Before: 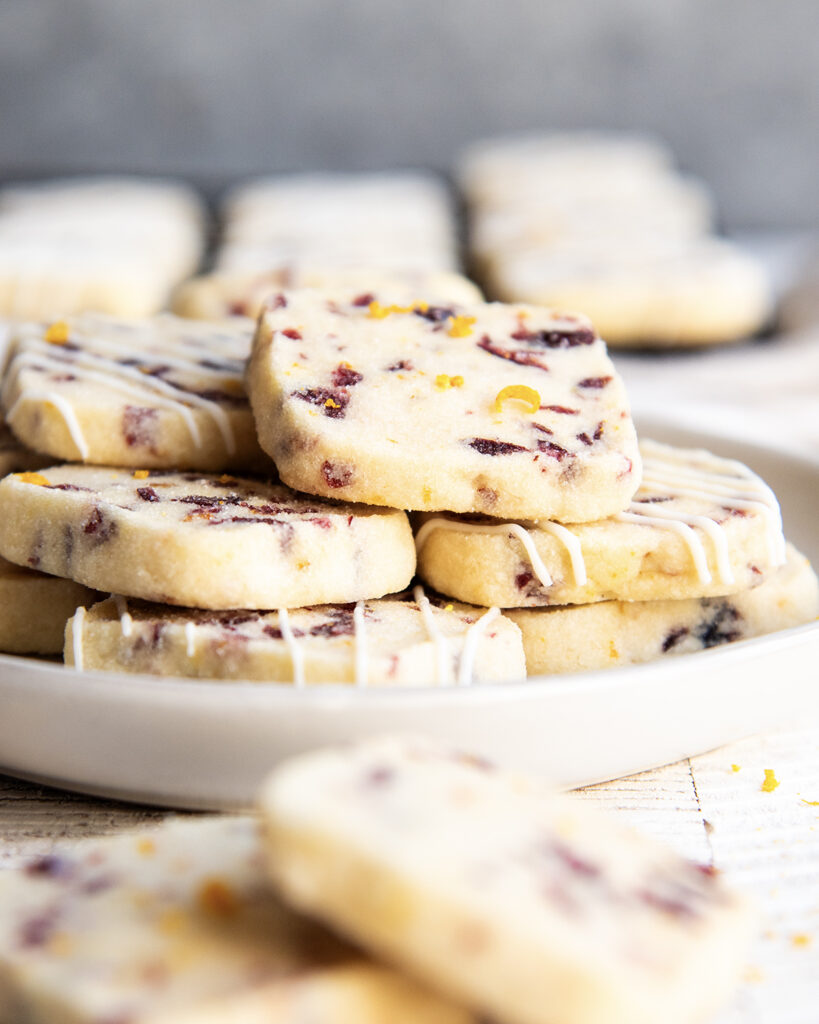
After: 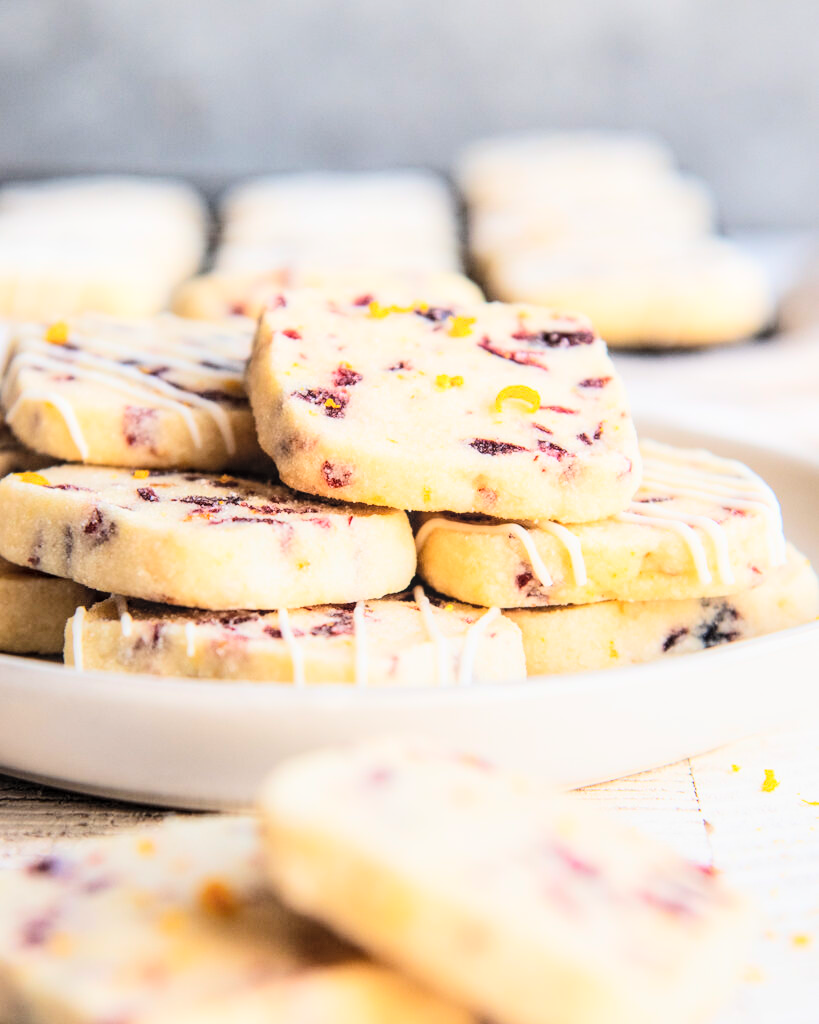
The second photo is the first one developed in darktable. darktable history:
local contrast: on, module defaults
contrast brightness saturation: contrast 0.137, brightness 0.223
tone curve: curves: ch0 [(0, 0) (0.078, 0.052) (0.236, 0.22) (0.427, 0.472) (0.508, 0.586) (0.654, 0.742) (0.793, 0.851) (0.994, 0.974)]; ch1 [(0, 0) (0.161, 0.092) (0.35, 0.33) (0.392, 0.392) (0.456, 0.456) (0.505, 0.502) (0.537, 0.518) (0.553, 0.534) (0.602, 0.579) (0.718, 0.718) (1, 1)]; ch2 [(0, 0) (0.346, 0.362) (0.411, 0.412) (0.502, 0.502) (0.531, 0.521) (0.586, 0.59) (0.621, 0.604) (1, 1)], color space Lab, linked channels, preserve colors none
